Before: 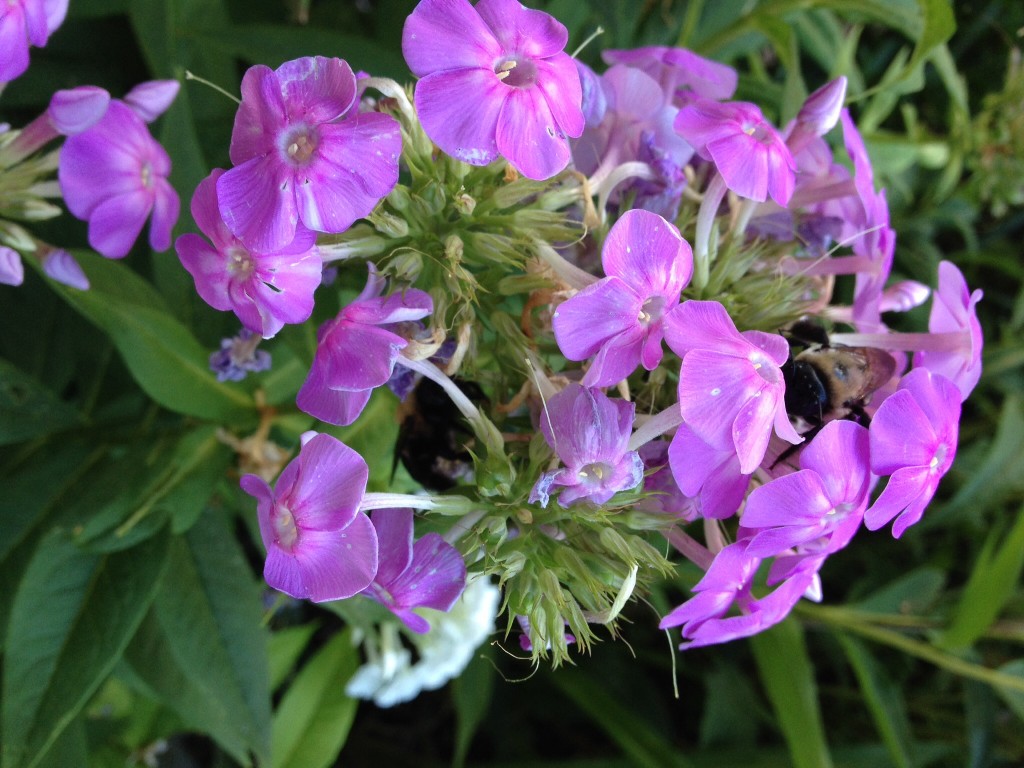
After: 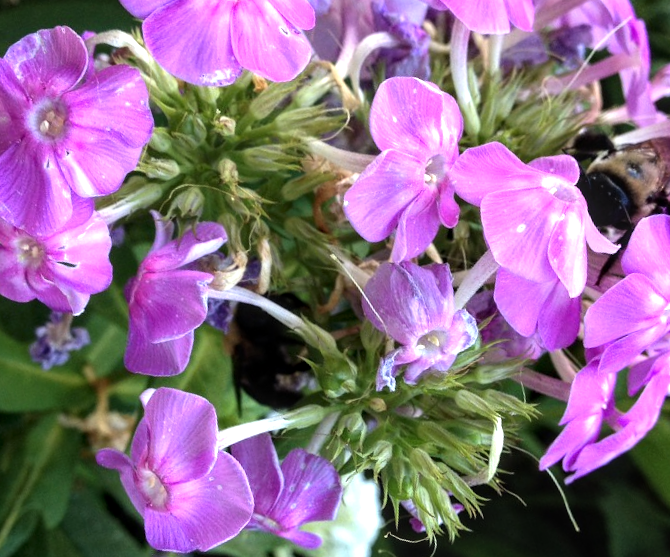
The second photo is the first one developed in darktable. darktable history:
tone equalizer: -8 EV -0.787 EV, -7 EV -0.692 EV, -6 EV -0.564 EV, -5 EV -0.398 EV, -3 EV 0.366 EV, -2 EV 0.6 EV, -1 EV 0.691 EV, +0 EV 0.755 EV, edges refinement/feathering 500, mask exposure compensation -1.57 EV, preserve details guided filter
crop and rotate: angle 17.84°, left 6.847%, right 4.132%, bottom 1.18%
local contrast: on, module defaults
